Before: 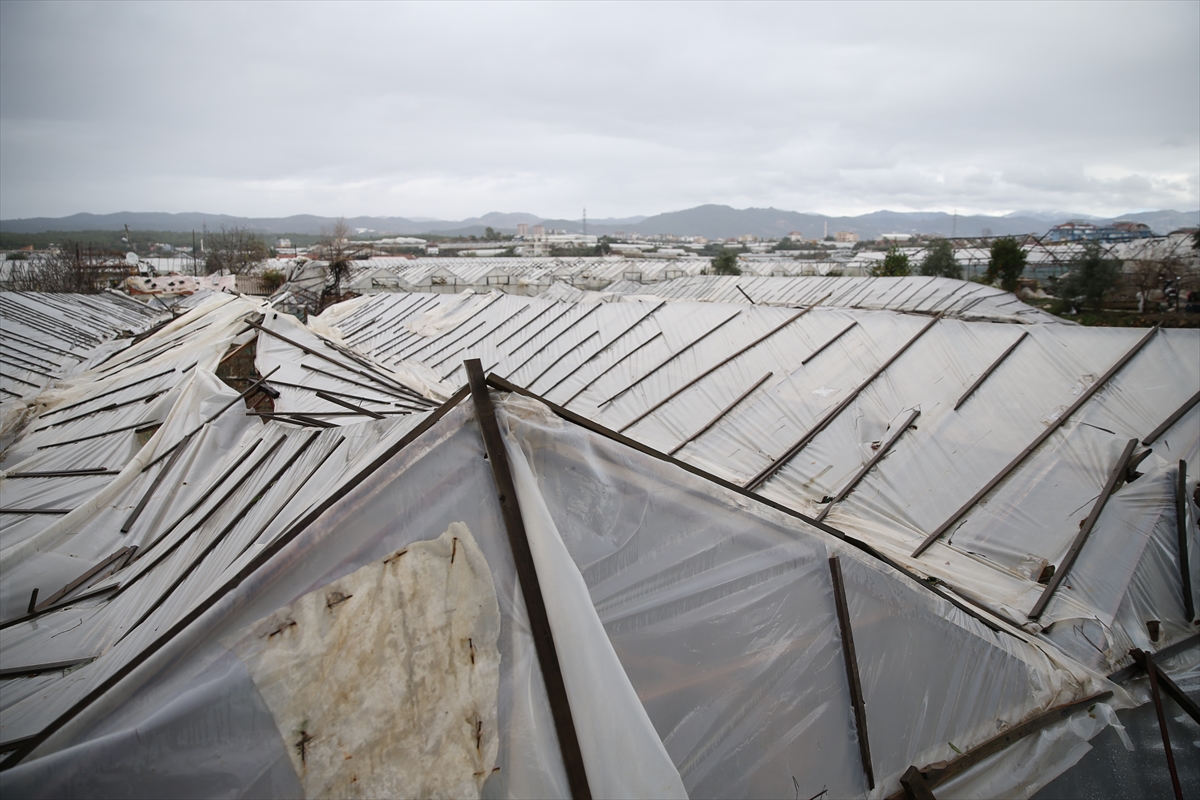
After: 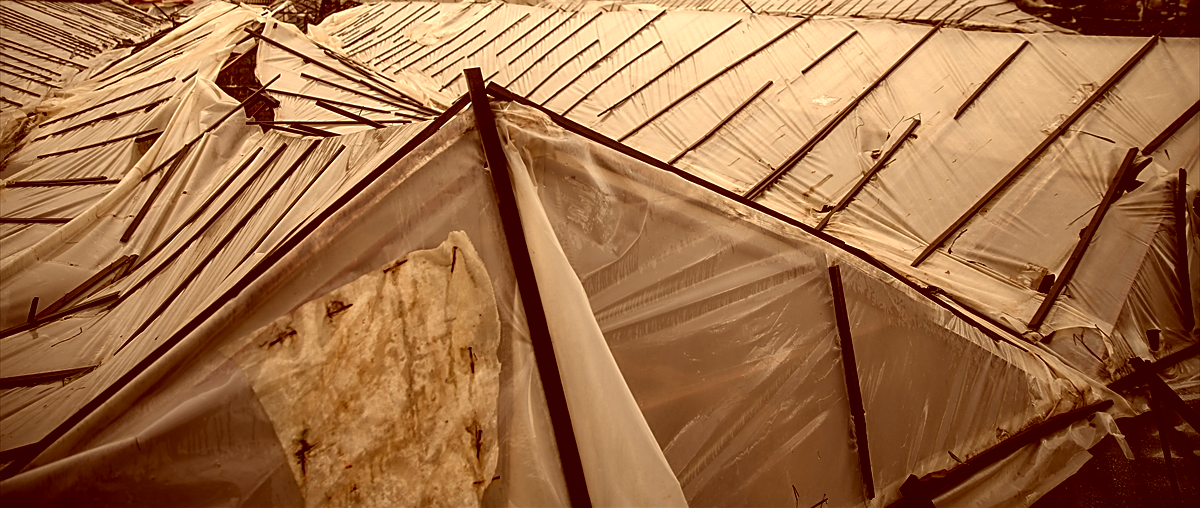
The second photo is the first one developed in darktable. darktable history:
sharpen: on, module defaults
local contrast: on, module defaults
color balance: mode lift, gamma, gain (sRGB), lift [1.014, 0.966, 0.918, 0.87], gamma [0.86, 0.734, 0.918, 0.976], gain [1.063, 1.13, 1.063, 0.86]
crop and rotate: top 36.435%
color correction: highlights a* 9.03, highlights b* 8.71, shadows a* 40, shadows b* 40, saturation 0.8
